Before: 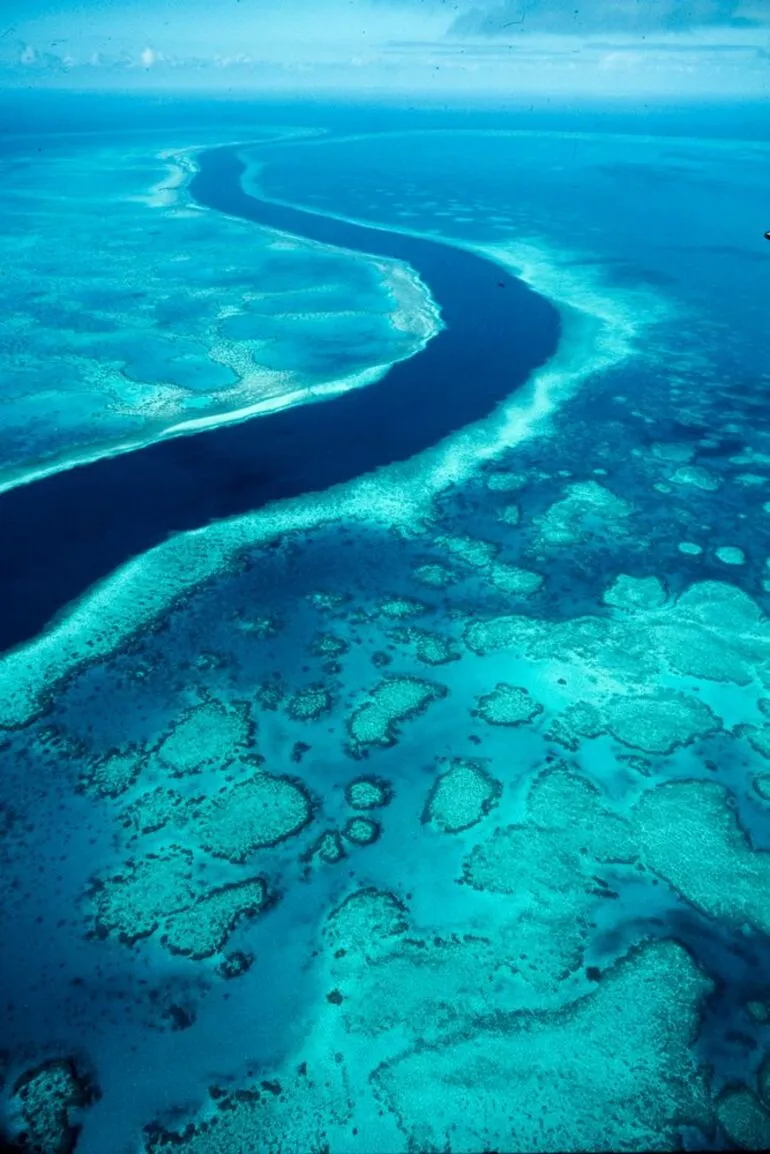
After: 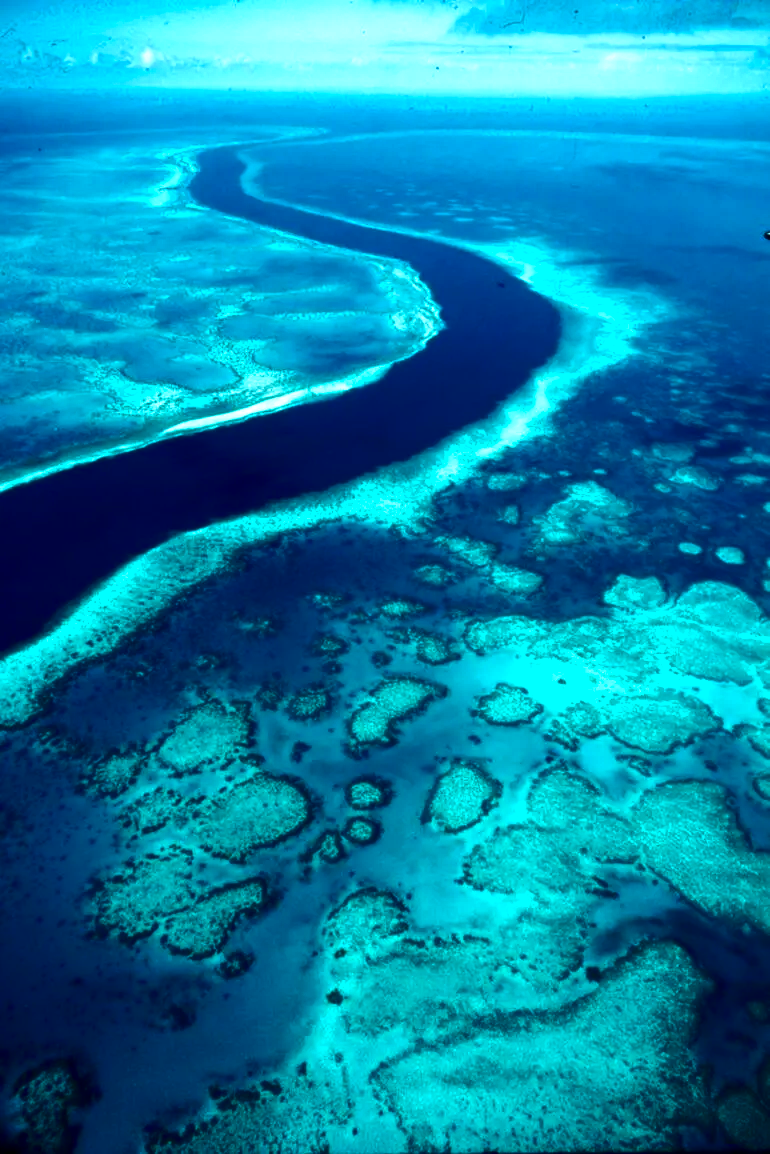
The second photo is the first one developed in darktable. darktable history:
exposure: black level correction 0, exposure 0.7 EV, compensate exposure bias true, compensate highlight preservation false
contrast brightness saturation: contrast 0.09, brightness -0.59, saturation 0.17
